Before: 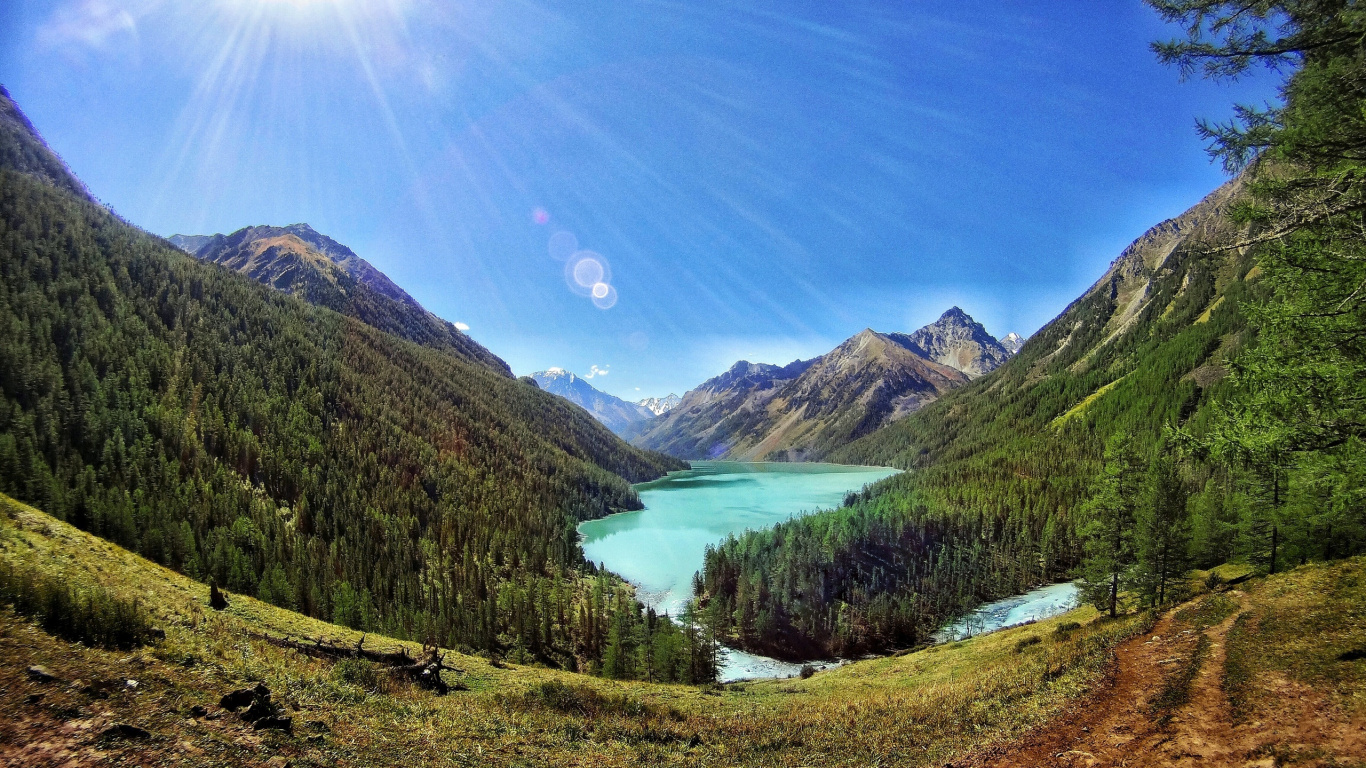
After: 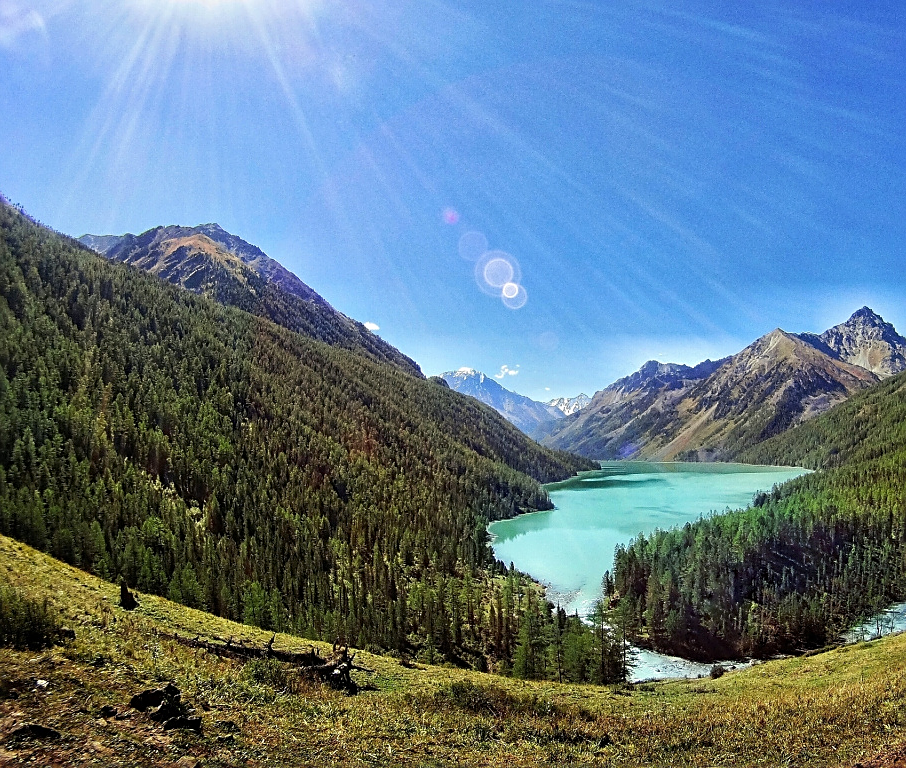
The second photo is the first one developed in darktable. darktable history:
tone equalizer: on, module defaults
crop and rotate: left 6.628%, right 27.022%
sharpen: amount 0.588
